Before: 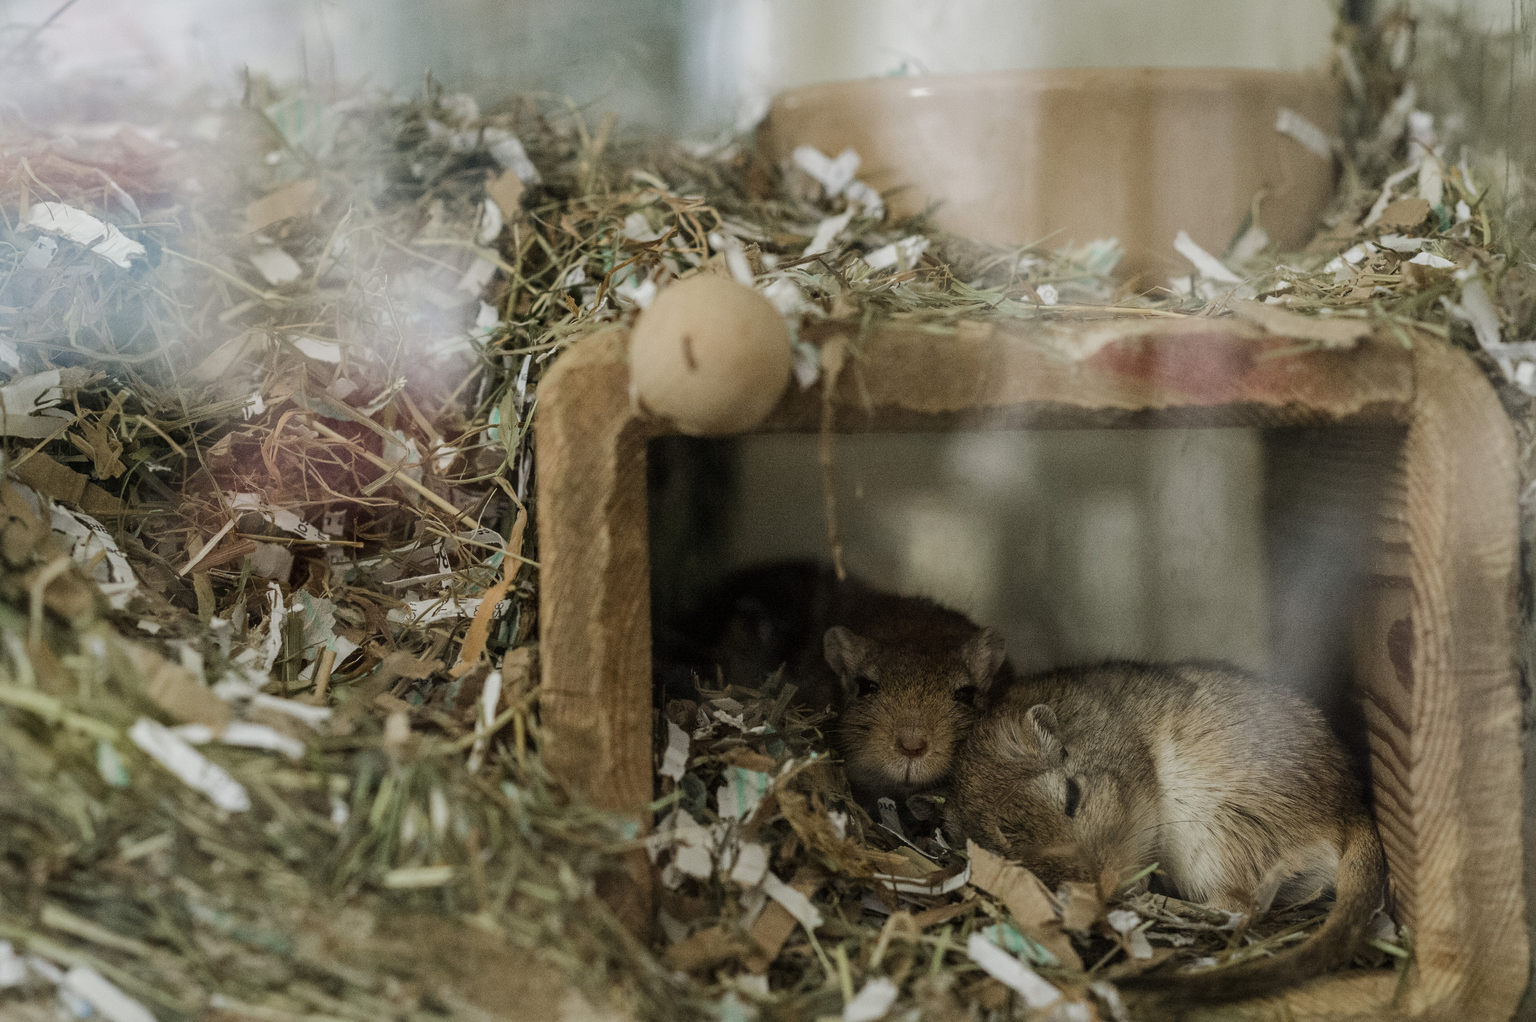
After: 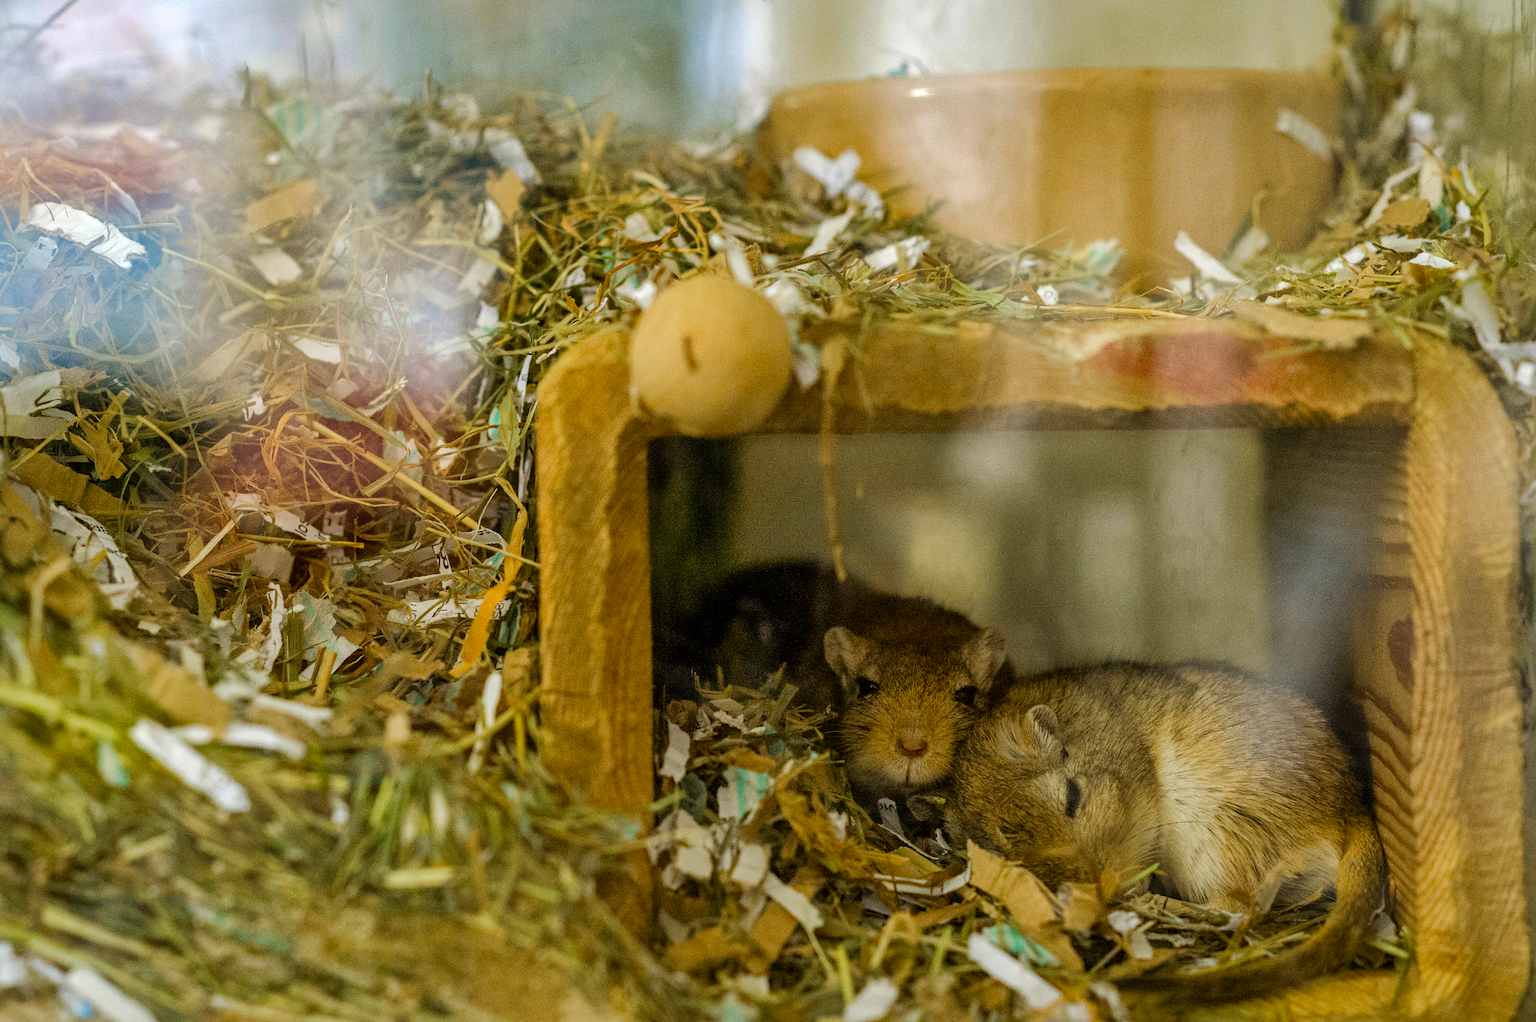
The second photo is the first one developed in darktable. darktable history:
shadows and highlights: on, module defaults
exposure: exposure 0.367 EV, compensate highlight preservation false
haze removal: compatibility mode true, adaptive false
tone equalizer: on, module defaults
color contrast: green-magenta contrast 1.12, blue-yellow contrast 1.95, unbound 0
